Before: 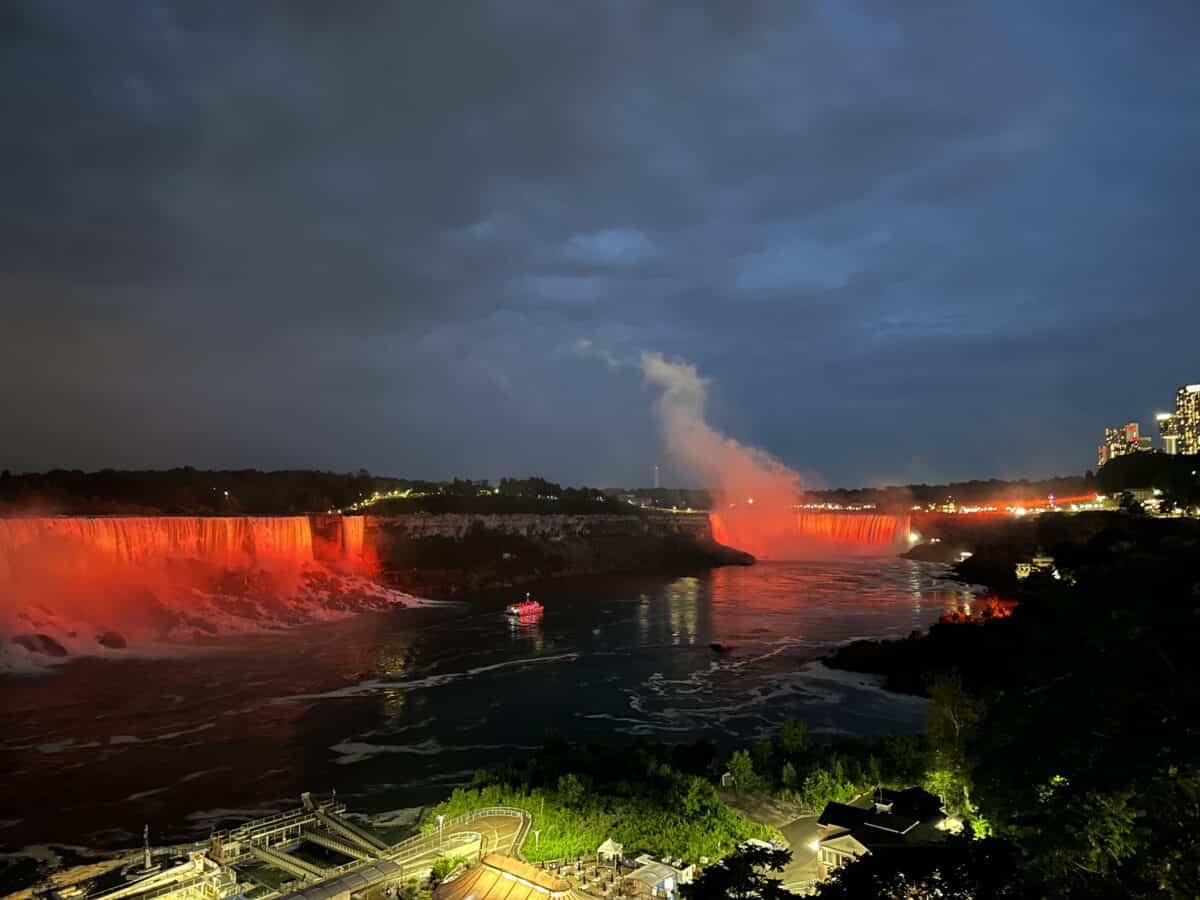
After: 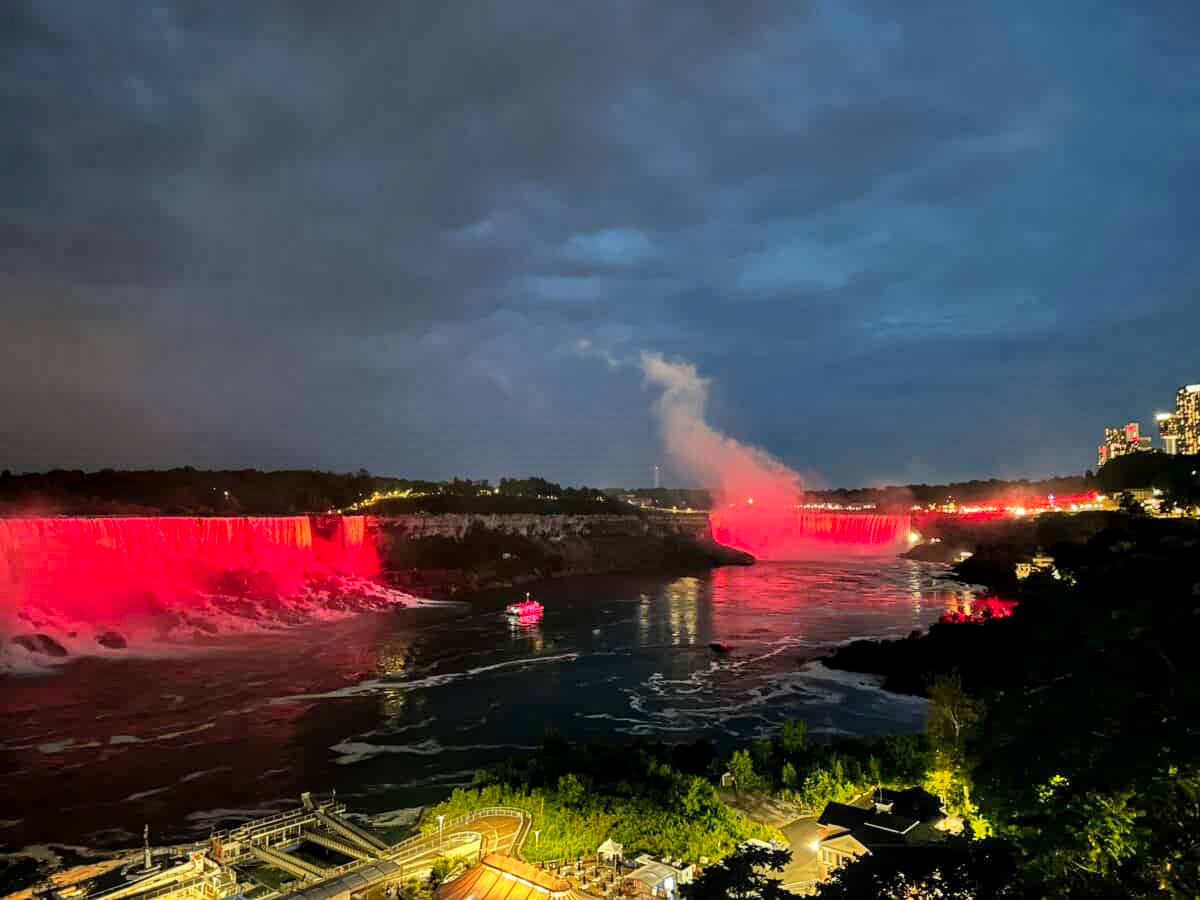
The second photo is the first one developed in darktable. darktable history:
shadows and highlights: soften with gaussian
local contrast: on, module defaults
color zones: curves: ch1 [(0.239, 0.552) (0.75, 0.5)]; ch2 [(0.25, 0.462) (0.749, 0.457)]
